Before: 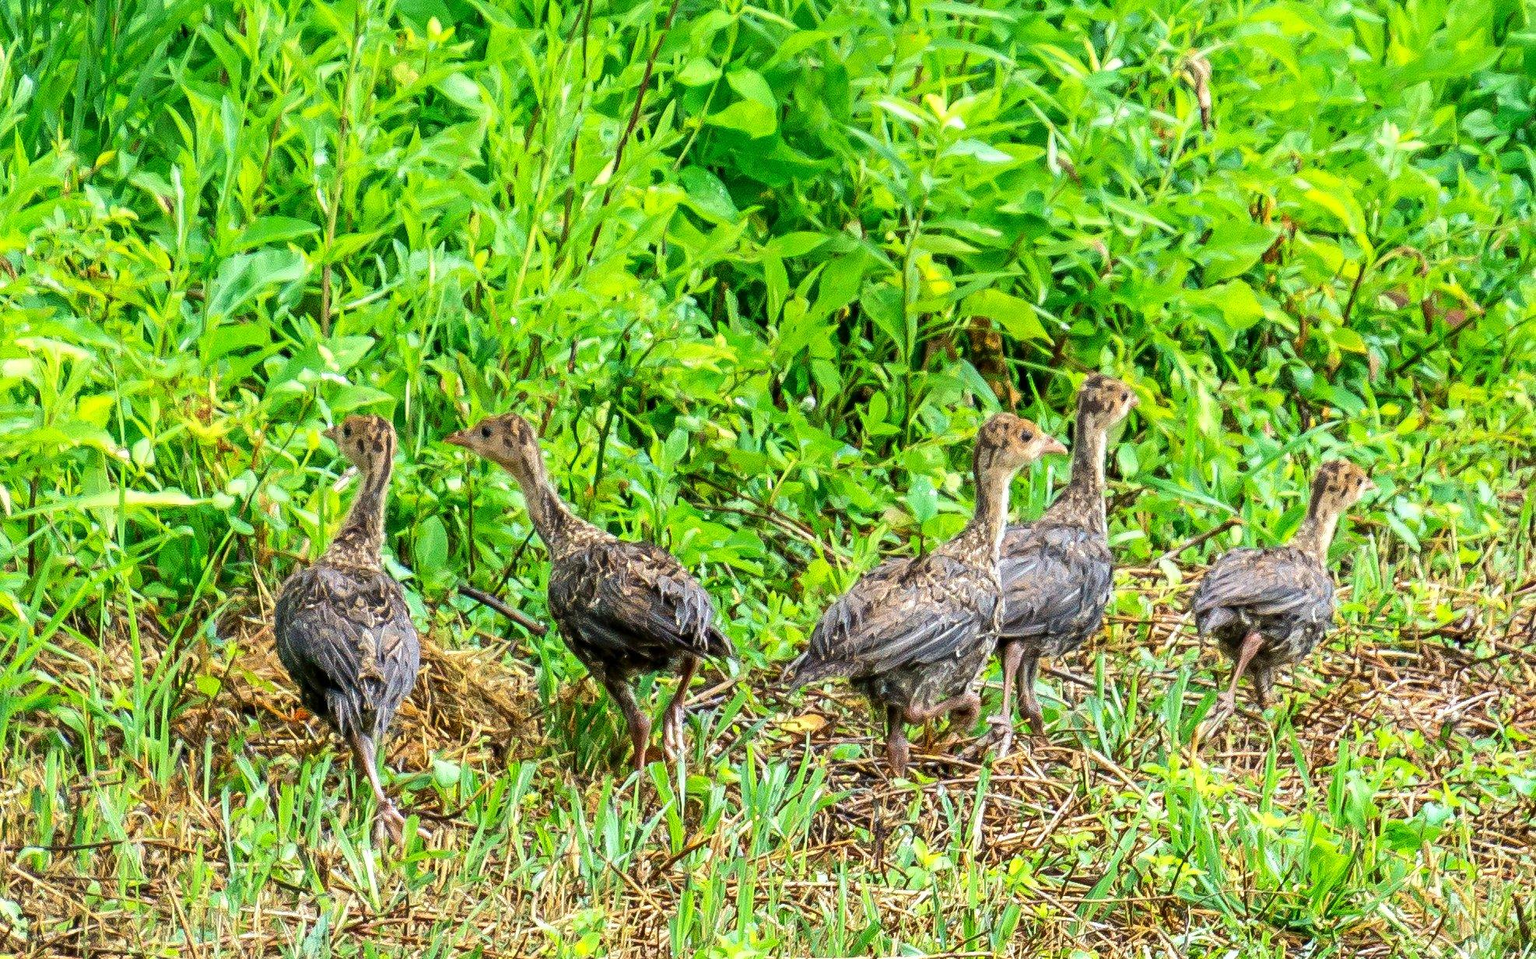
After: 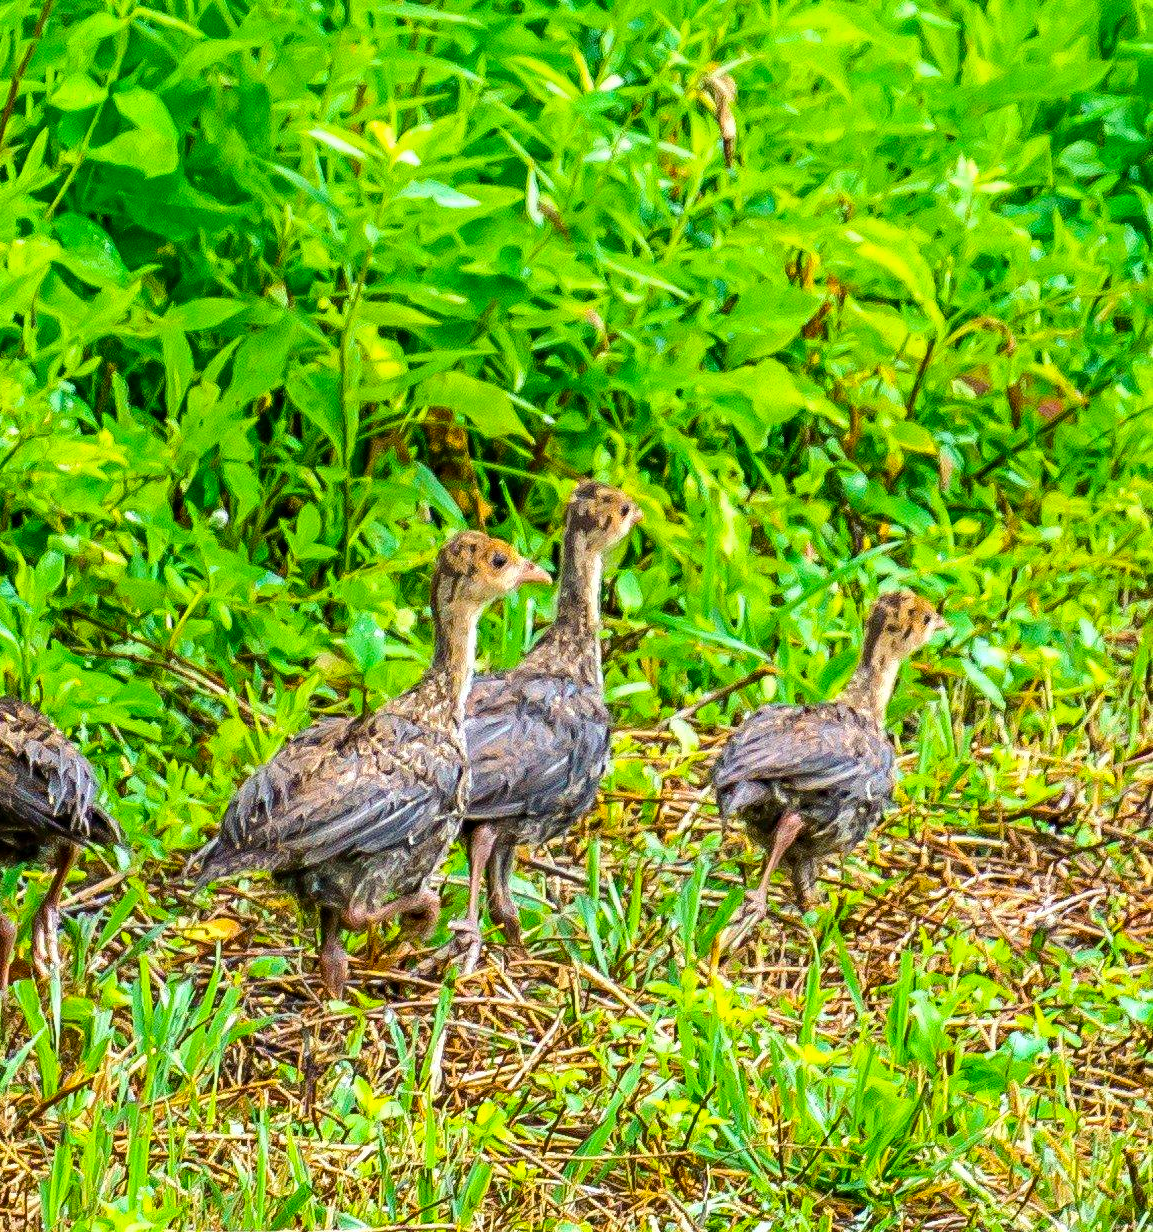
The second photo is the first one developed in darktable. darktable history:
color balance rgb: perceptual saturation grading › global saturation 25.467%, global vibrance 20%
crop: left 41.554%
haze removal: compatibility mode true, adaptive false
